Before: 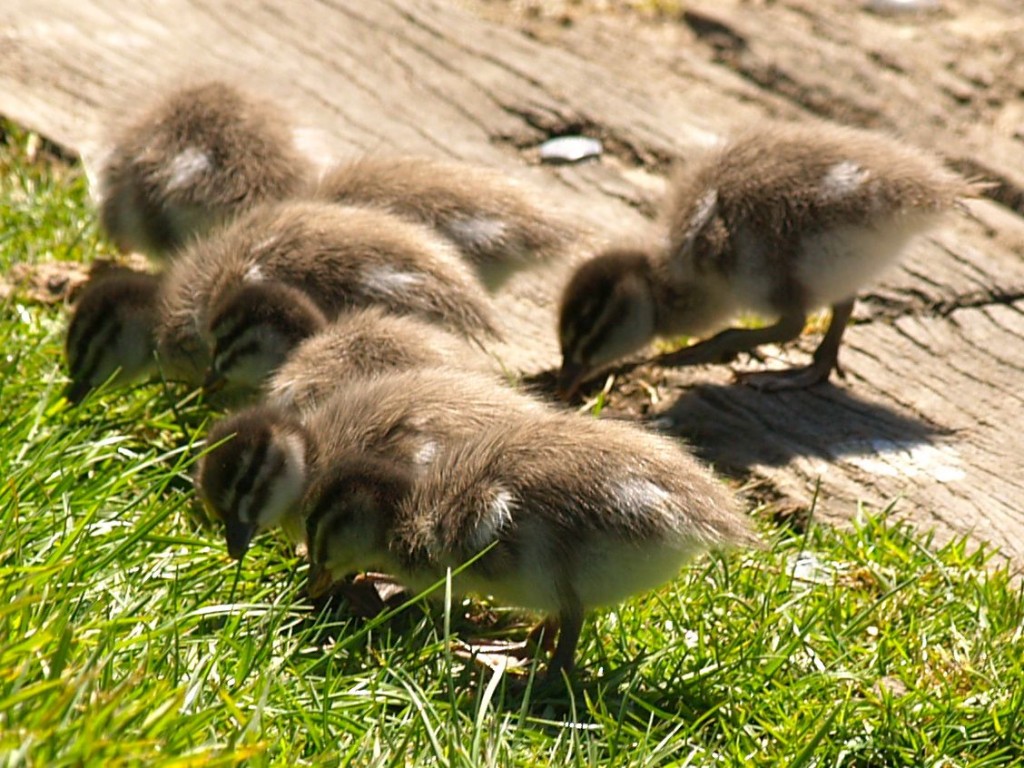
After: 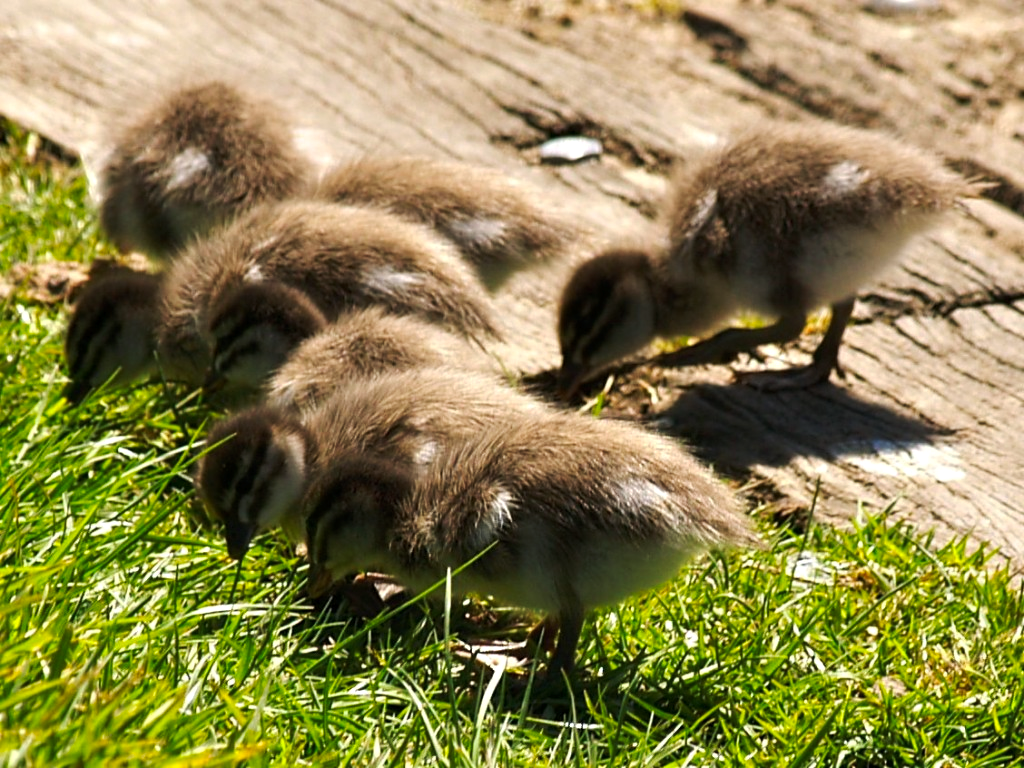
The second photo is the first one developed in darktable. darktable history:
tone curve: curves: ch0 [(0, 0) (0.003, 0.006) (0.011, 0.01) (0.025, 0.017) (0.044, 0.029) (0.069, 0.043) (0.1, 0.064) (0.136, 0.091) (0.177, 0.128) (0.224, 0.162) (0.277, 0.206) (0.335, 0.258) (0.399, 0.324) (0.468, 0.404) (0.543, 0.499) (0.623, 0.595) (0.709, 0.693) (0.801, 0.786) (0.898, 0.883) (1, 1)], preserve colors none
contrast equalizer: octaves 7, y [[0.6 ×6], [0.55 ×6], [0 ×6], [0 ×6], [0 ×6]], mix 0.2
